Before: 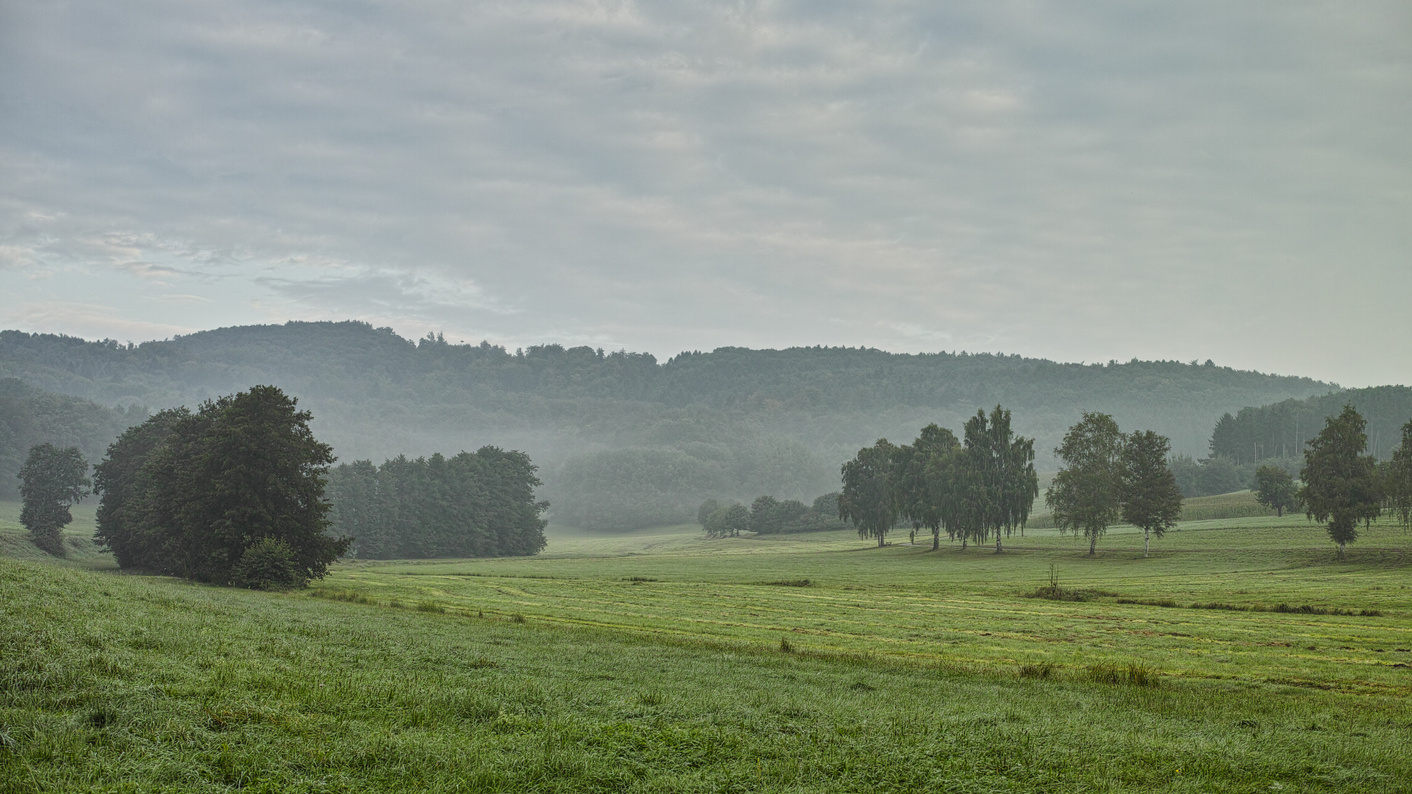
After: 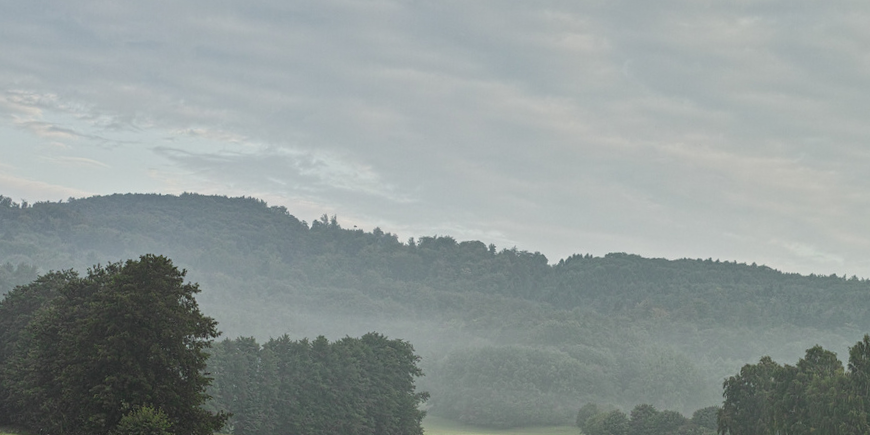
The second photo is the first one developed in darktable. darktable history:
crop and rotate: angle -4.53°, left 2.164%, top 6.934%, right 27.751%, bottom 30.718%
